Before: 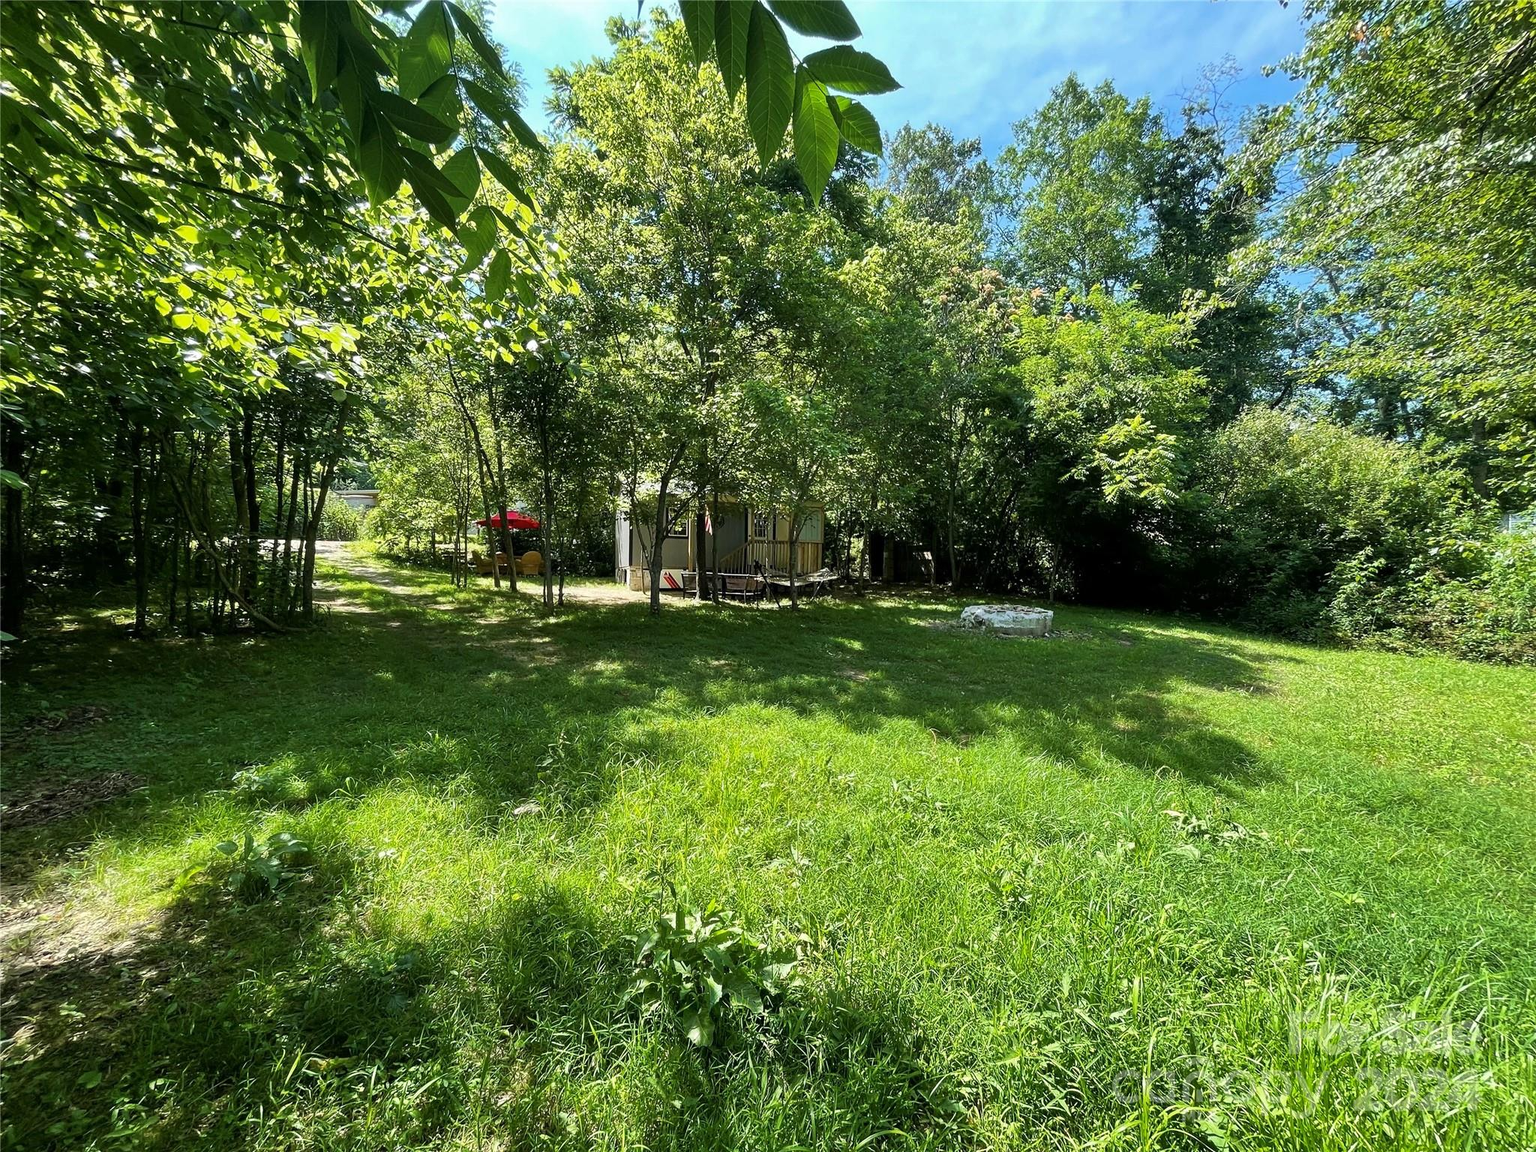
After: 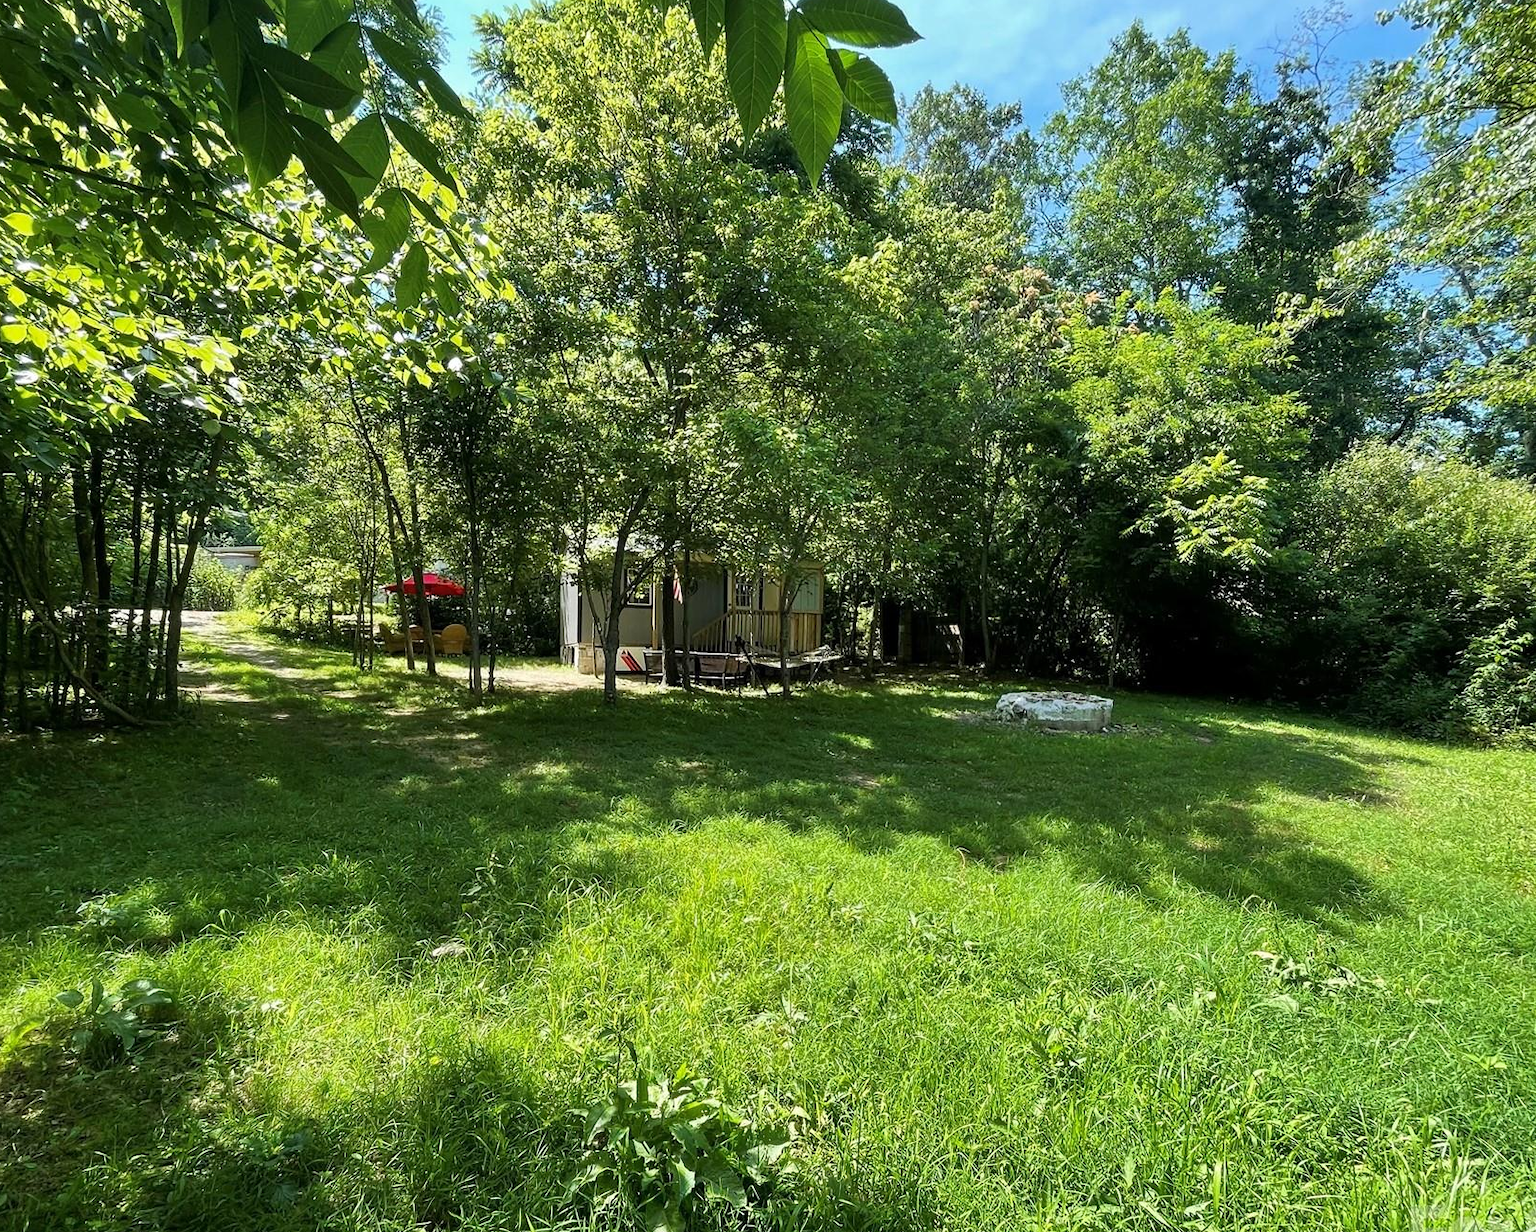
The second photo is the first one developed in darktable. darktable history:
crop: left 11.206%, top 4.958%, right 9.583%, bottom 10.263%
